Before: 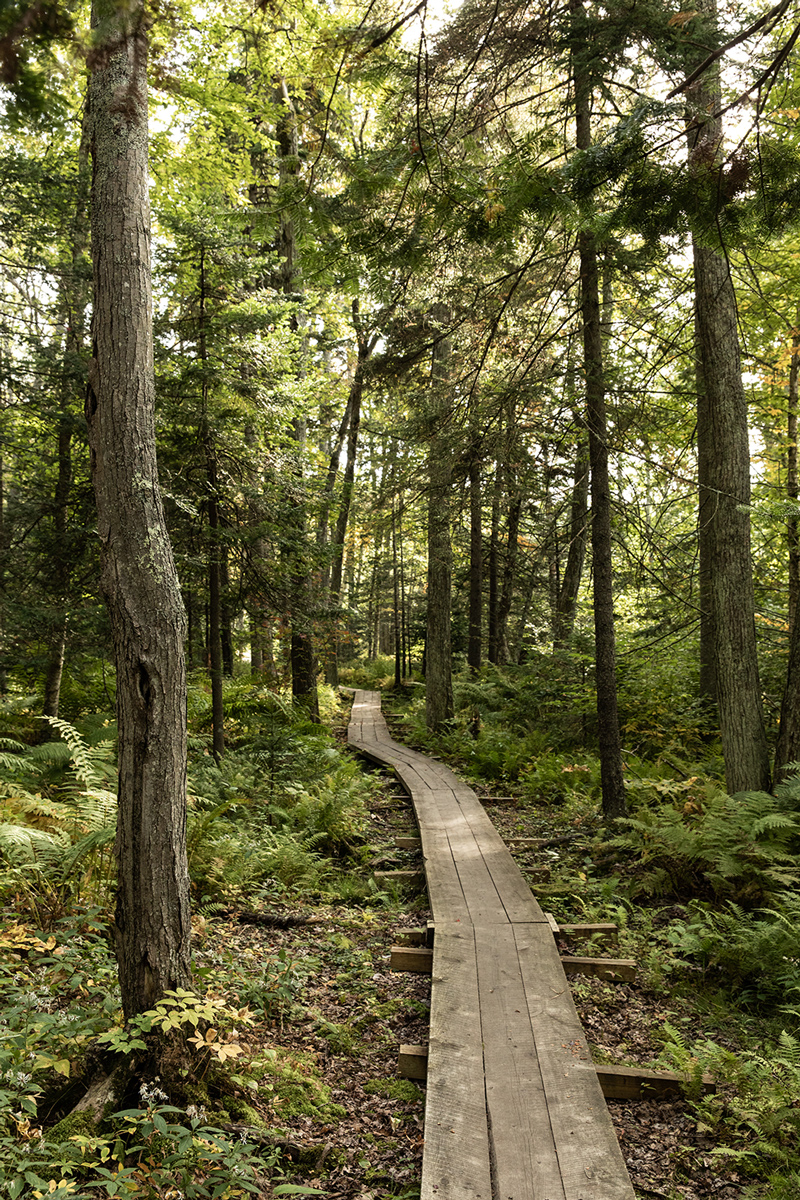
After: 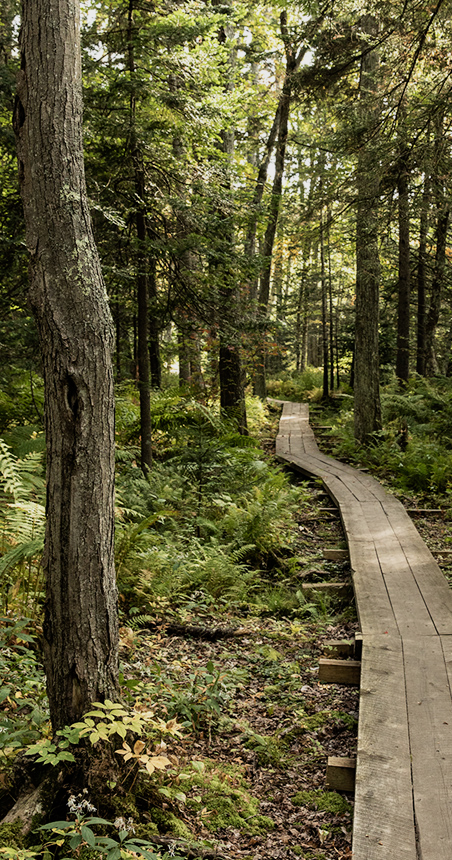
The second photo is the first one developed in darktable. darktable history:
crop: left 9.123%, top 24.024%, right 34.346%, bottom 4.3%
filmic rgb: black relative exposure -11.3 EV, white relative exposure 3.25 EV, hardness 6.79
